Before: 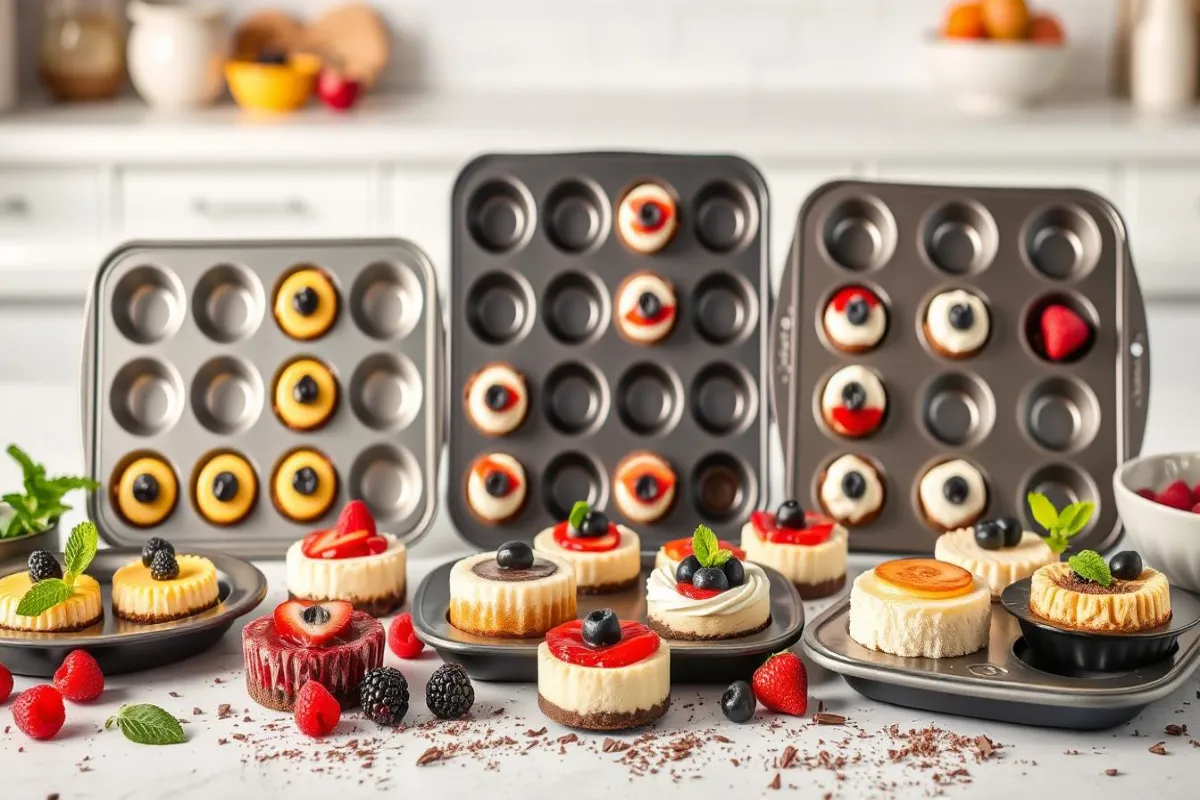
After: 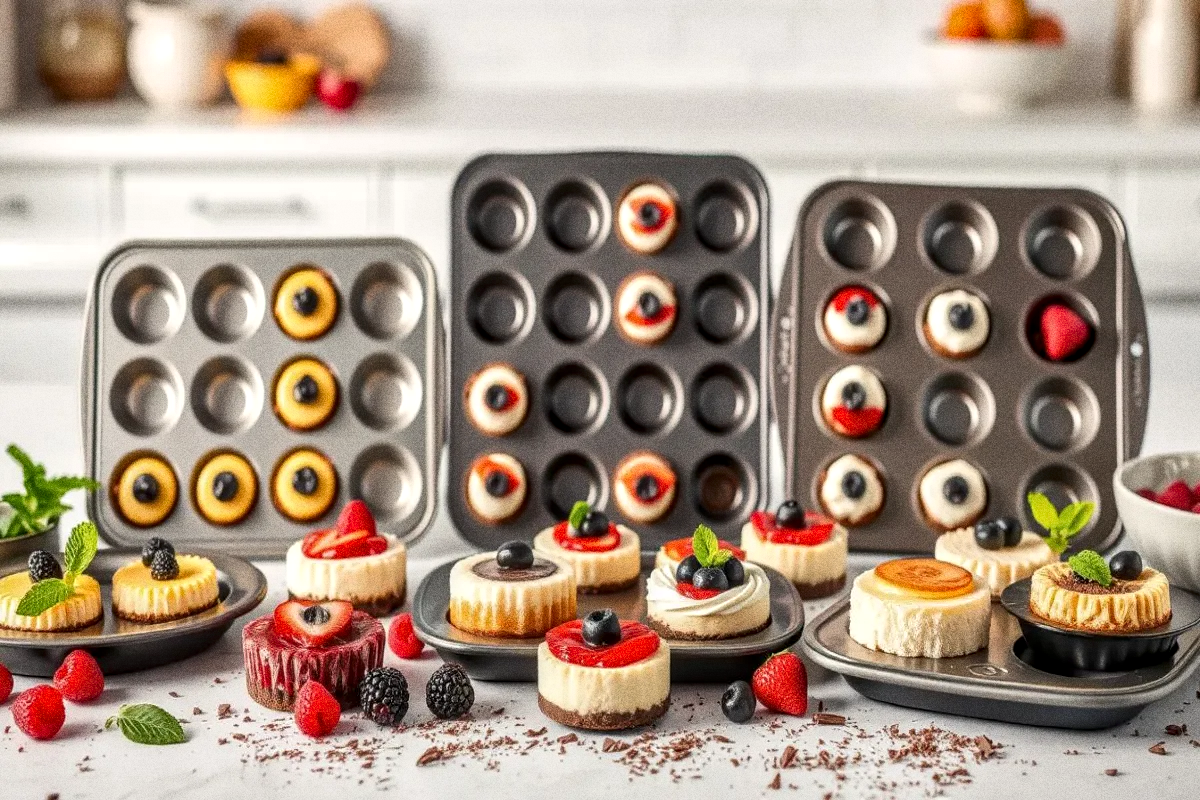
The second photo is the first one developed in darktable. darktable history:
local contrast: detail 130%
grain: coarseness 0.09 ISO, strength 40%
